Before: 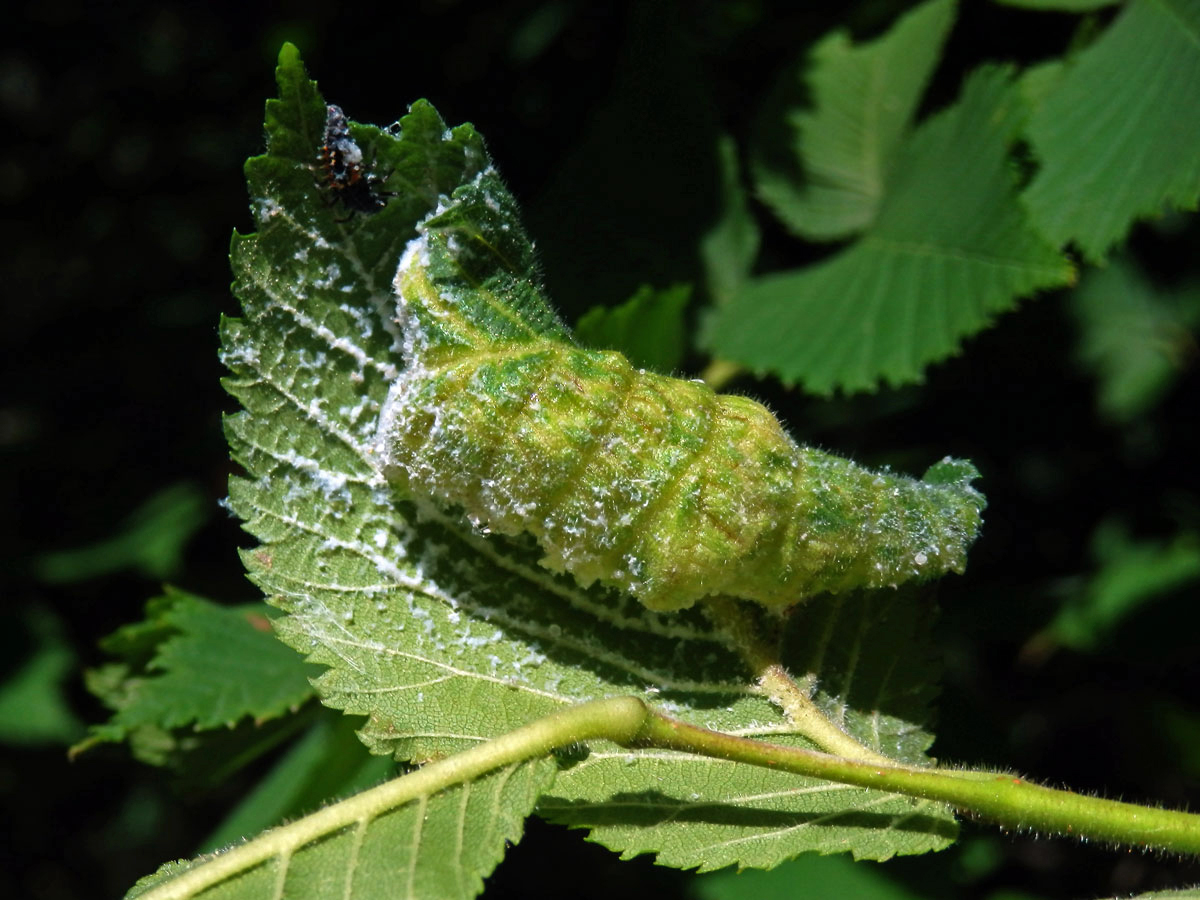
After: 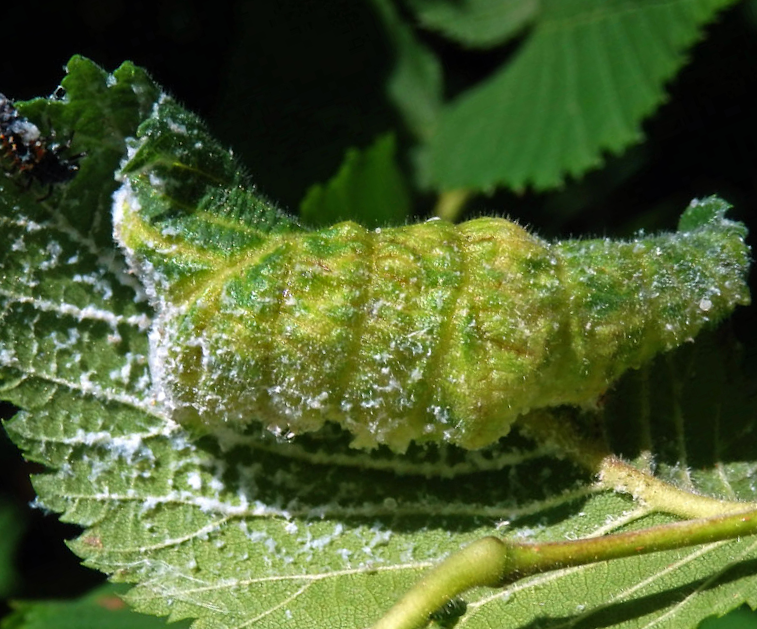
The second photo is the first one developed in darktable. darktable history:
crop and rotate: angle 21.15°, left 6.878%, right 3.869%, bottom 1.057%
